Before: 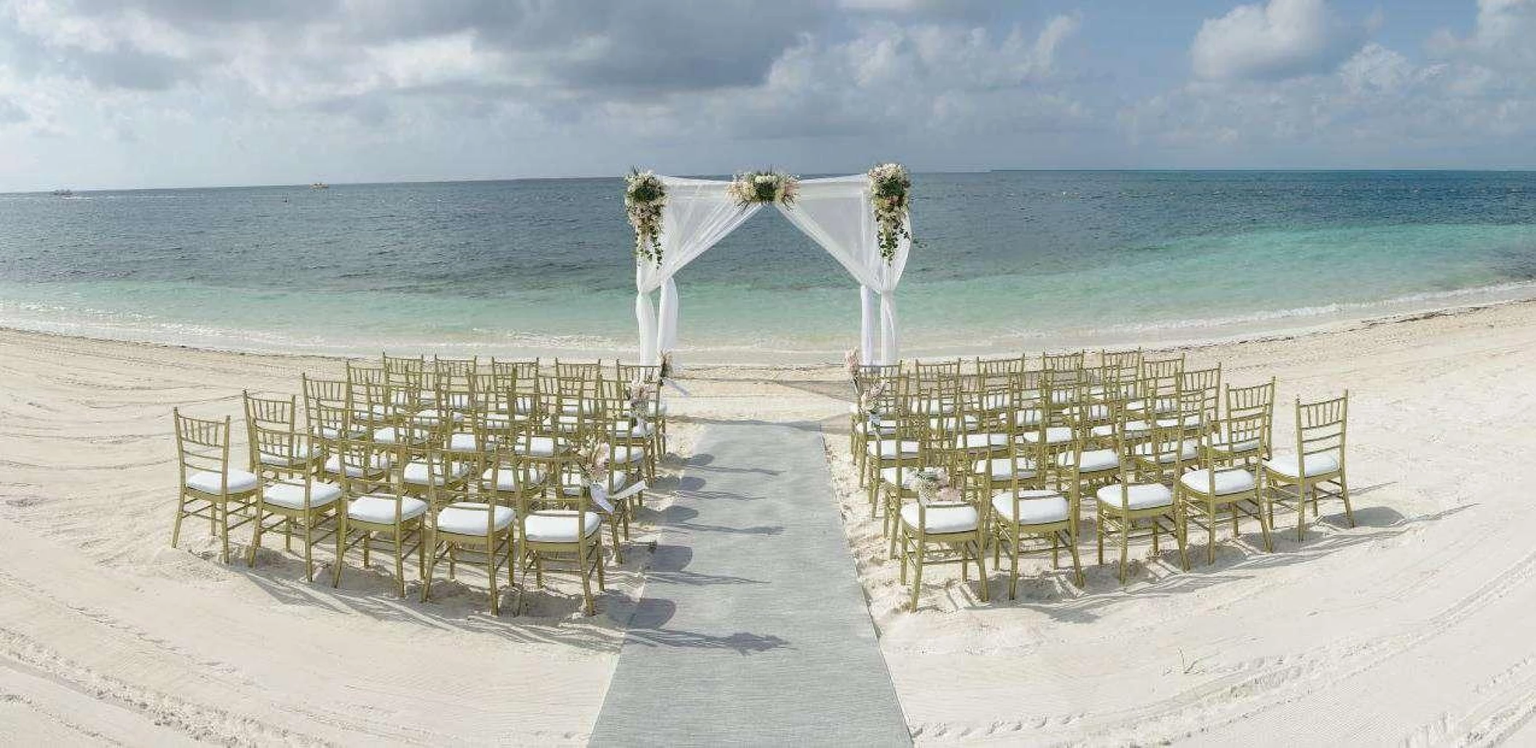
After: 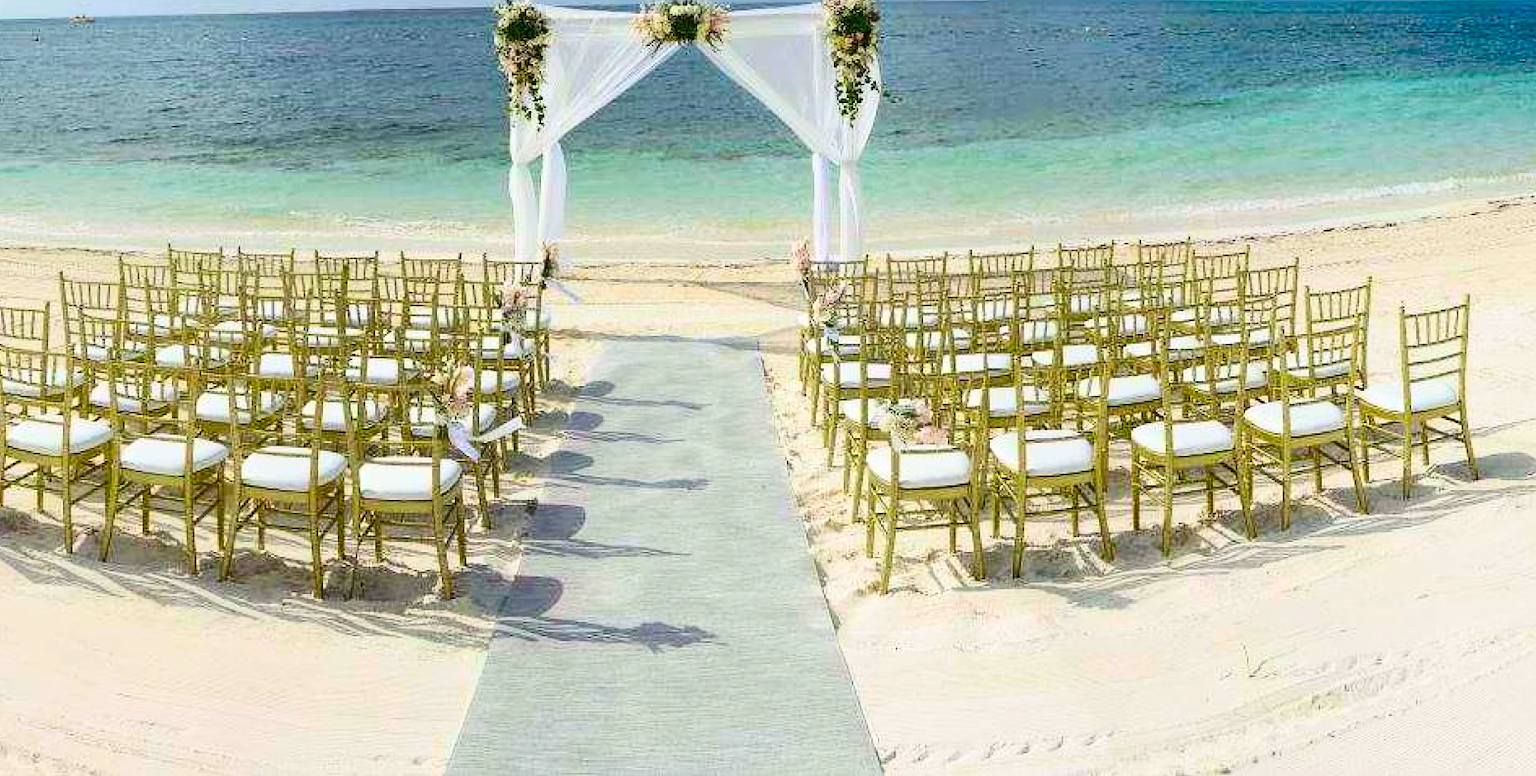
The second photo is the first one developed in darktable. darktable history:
crop: left 16.831%, top 23.011%, right 9.008%
contrast brightness saturation: contrast 0.268, brightness 0.016, saturation 0.853
